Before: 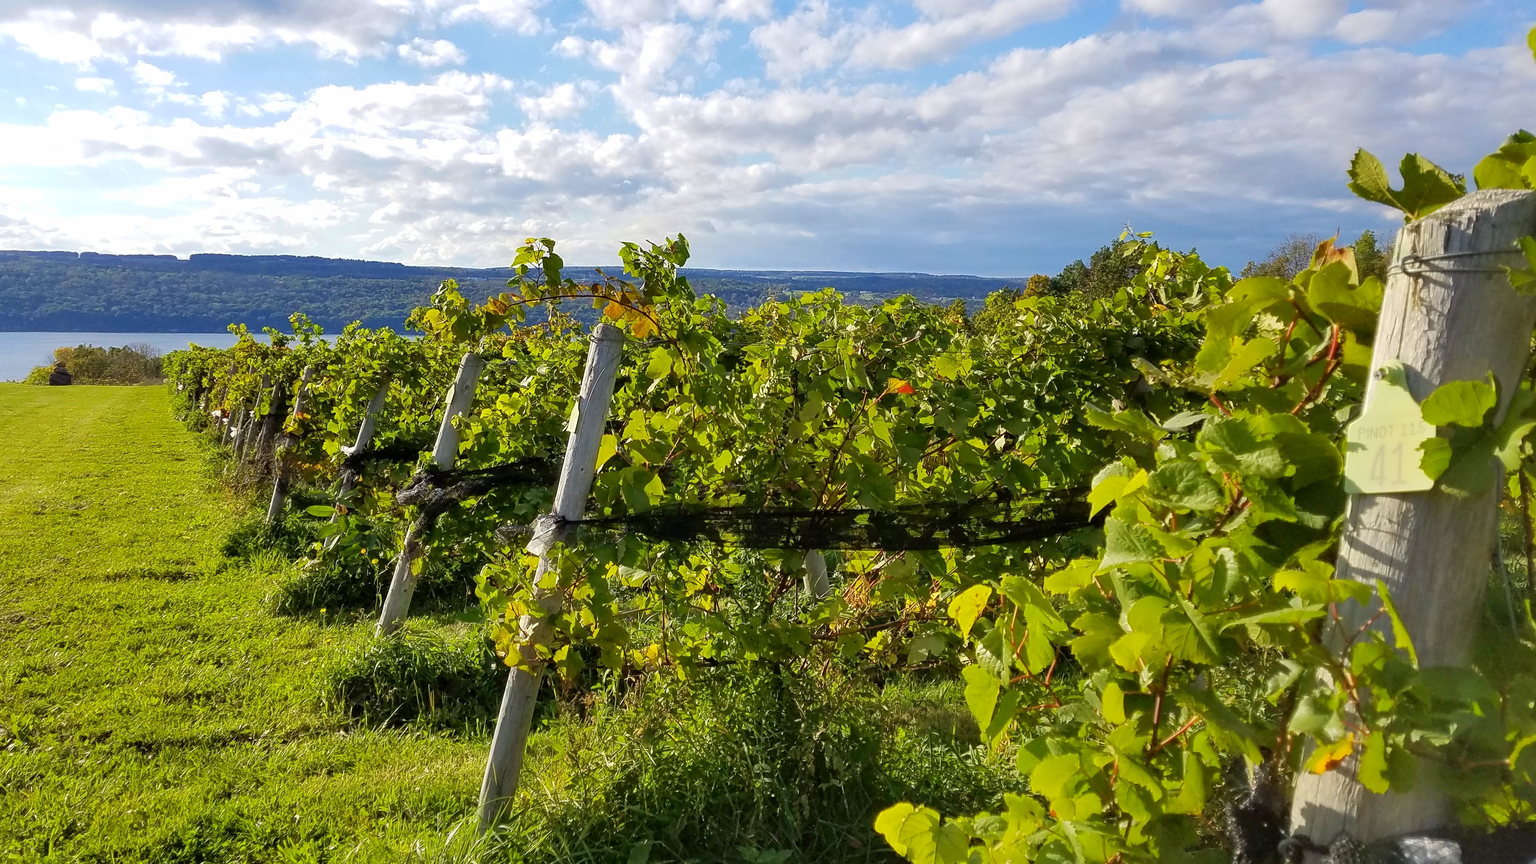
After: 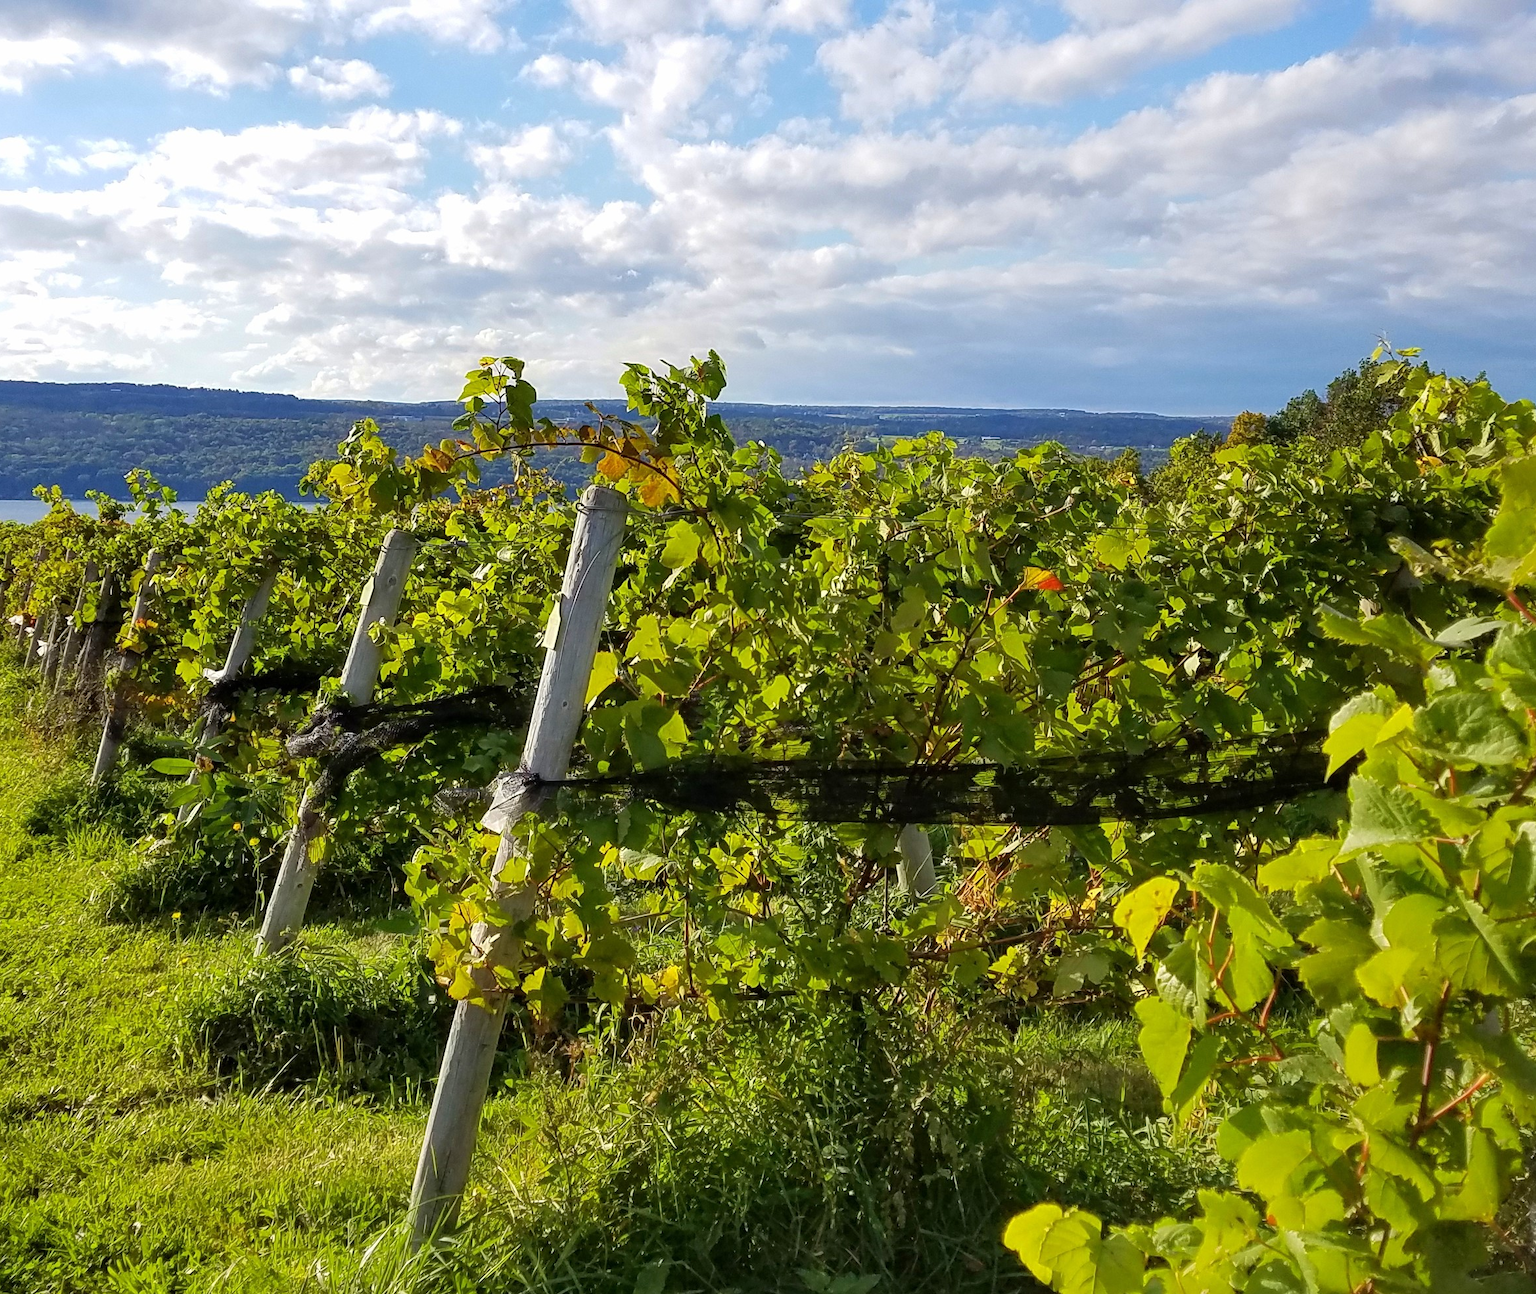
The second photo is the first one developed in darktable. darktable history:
crop and rotate: left 13.392%, right 19.921%
